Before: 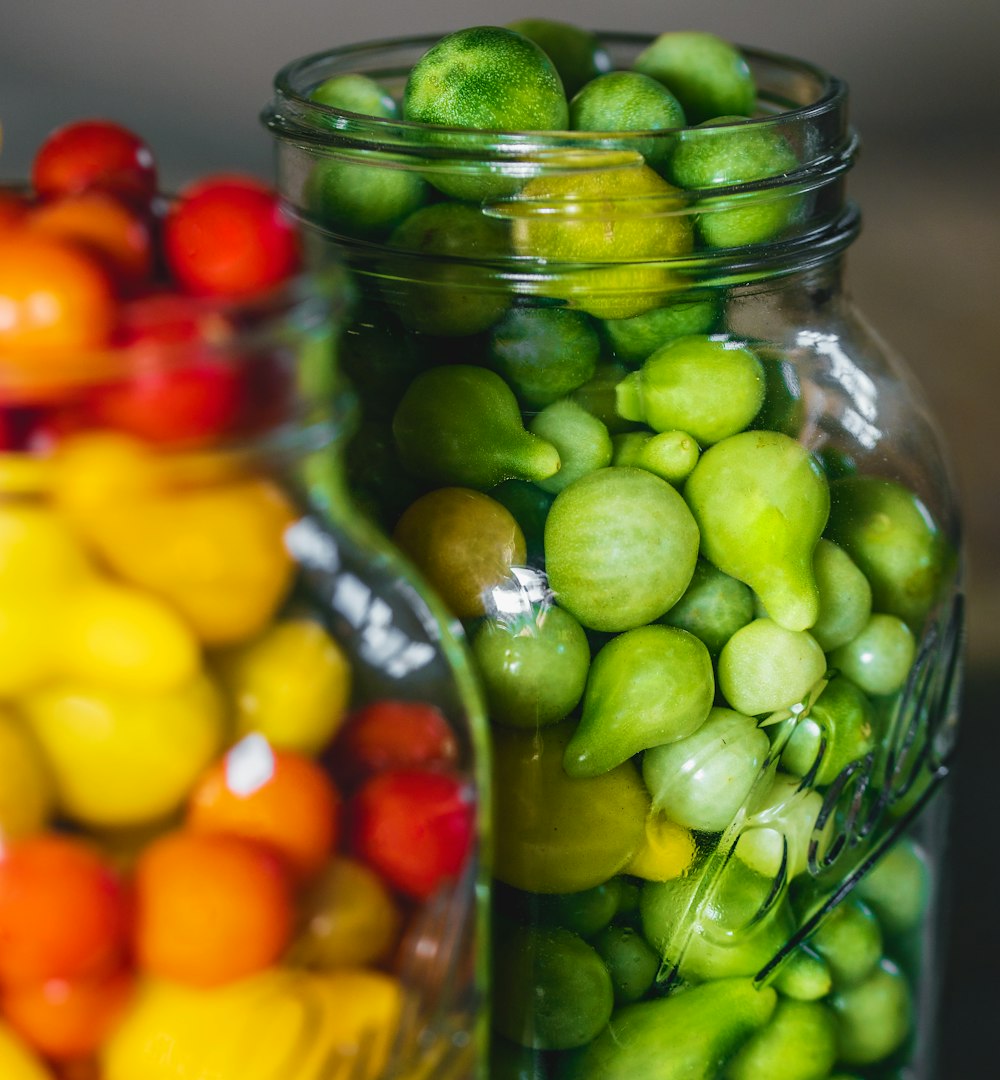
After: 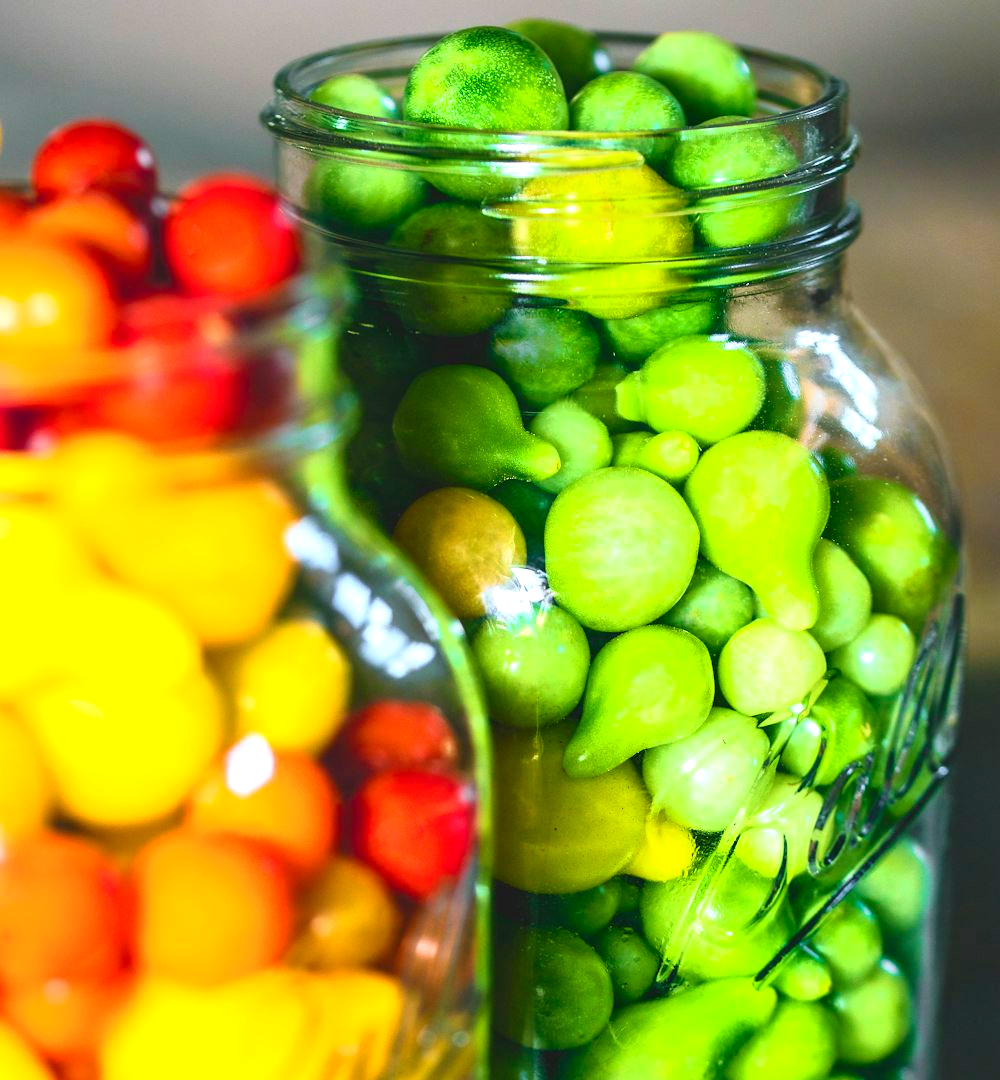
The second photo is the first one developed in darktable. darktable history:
tone curve: curves: ch0 [(0, 0) (0.091, 0.077) (0.517, 0.574) (0.745, 0.82) (0.844, 0.908) (0.909, 0.942) (1, 0.973)]; ch1 [(0, 0) (0.437, 0.404) (0.5, 0.5) (0.534, 0.546) (0.58, 0.603) (0.616, 0.649) (1, 1)]; ch2 [(0, 0) (0.442, 0.415) (0.5, 0.5) (0.535, 0.547) (0.585, 0.62) (1, 1)], color space Lab, independent channels, preserve colors none
exposure: black level correction 0, exposure 1.1 EV, compensate highlight preservation false
